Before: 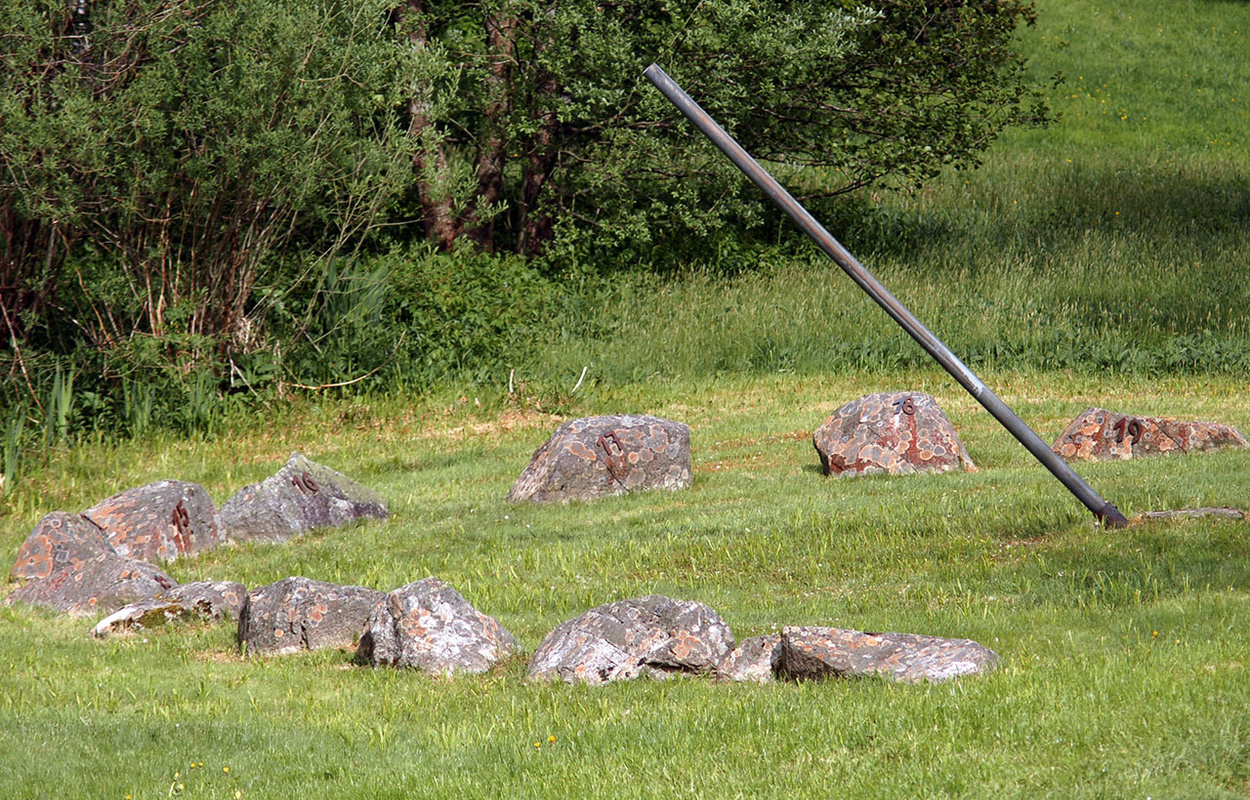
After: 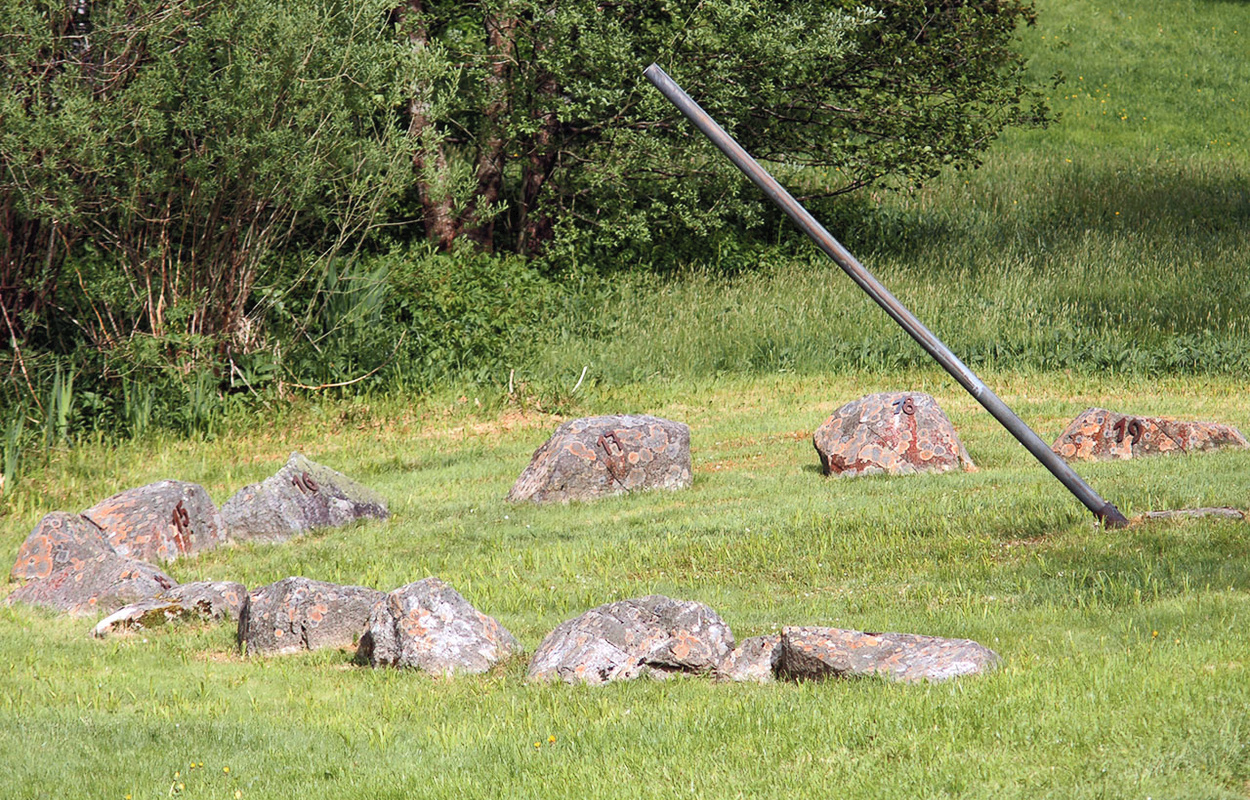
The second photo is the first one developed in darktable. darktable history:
tone curve: curves: ch0 [(0, 0) (0.003, 0.026) (0.011, 0.03) (0.025, 0.047) (0.044, 0.082) (0.069, 0.119) (0.1, 0.157) (0.136, 0.19) (0.177, 0.231) (0.224, 0.27) (0.277, 0.318) (0.335, 0.383) (0.399, 0.456) (0.468, 0.532) (0.543, 0.618) (0.623, 0.71) (0.709, 0.786) (0.801, 0.851) (0.898, 0.908) (1, 1)], color space Lab, independent channels, preserve colors none
